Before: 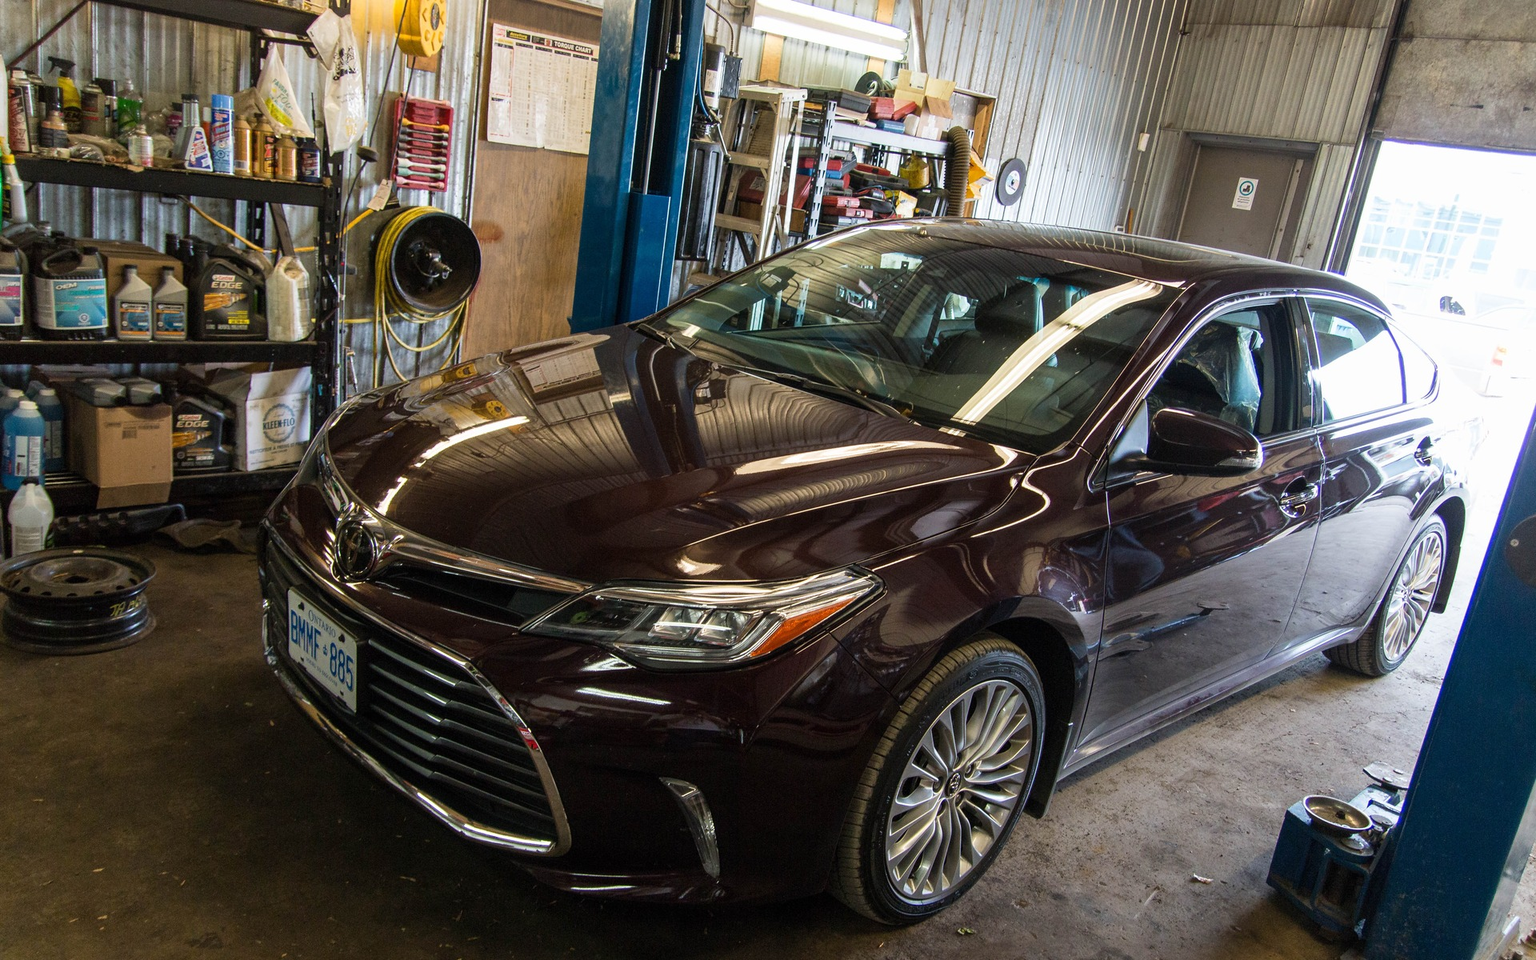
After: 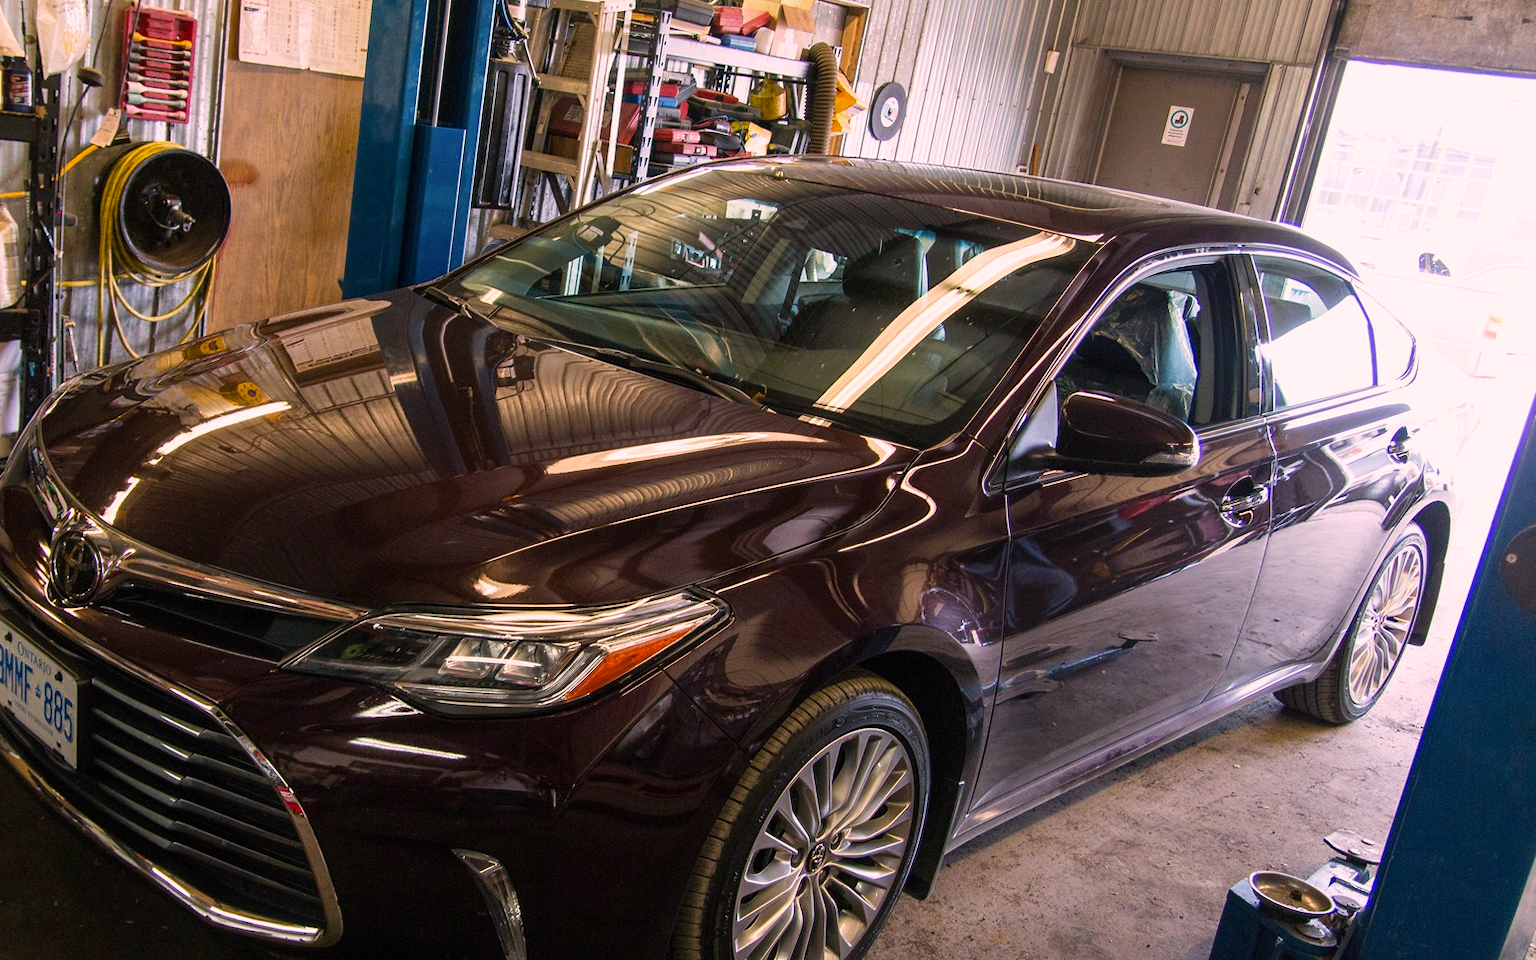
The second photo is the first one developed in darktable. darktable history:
crop: left 19.219%, top 9.598%, right 0.001%, bottom 9.627%
color correction: highlights a* 14.68, highlights b* 4.67
color balance rgb: linear chroma grading › global chroma 5.258%, perceptual saturation grading › global saturation 0.241%, global vibrance 20%
